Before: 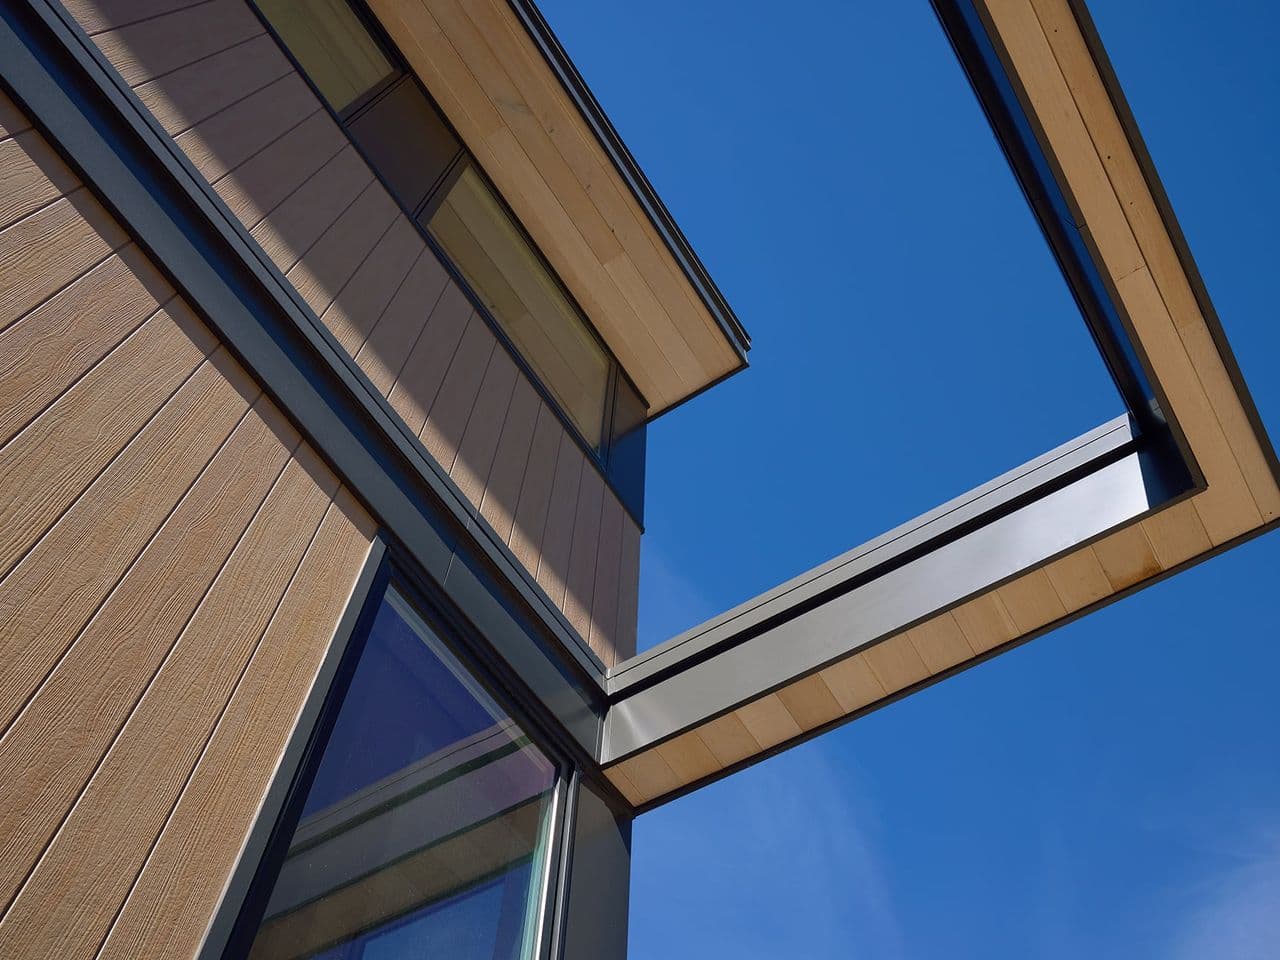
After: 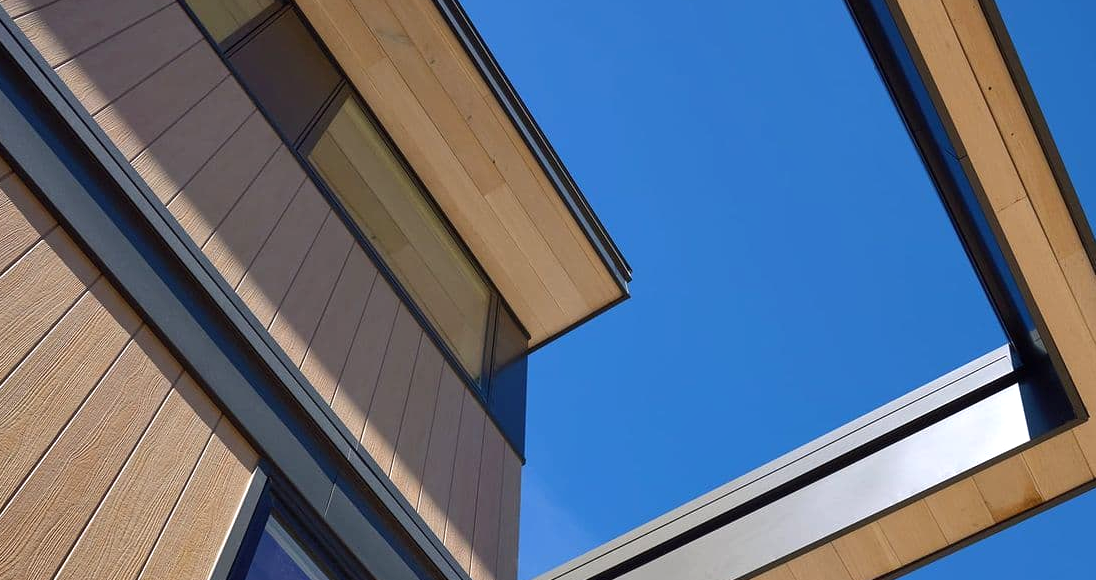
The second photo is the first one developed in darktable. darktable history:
shadows and highlights: soften with gaussian
crop and rotate: left 9.345%, top 7.22%, right 4.982%, bottom 32.331%
exposure: black level correction 0, exposure 0.5 EV, compensate exposure bias true, compensate highlight preservation false
base curve: curves: ch0 [(0, 0) (0.989, 0.992)], preserve colors none
